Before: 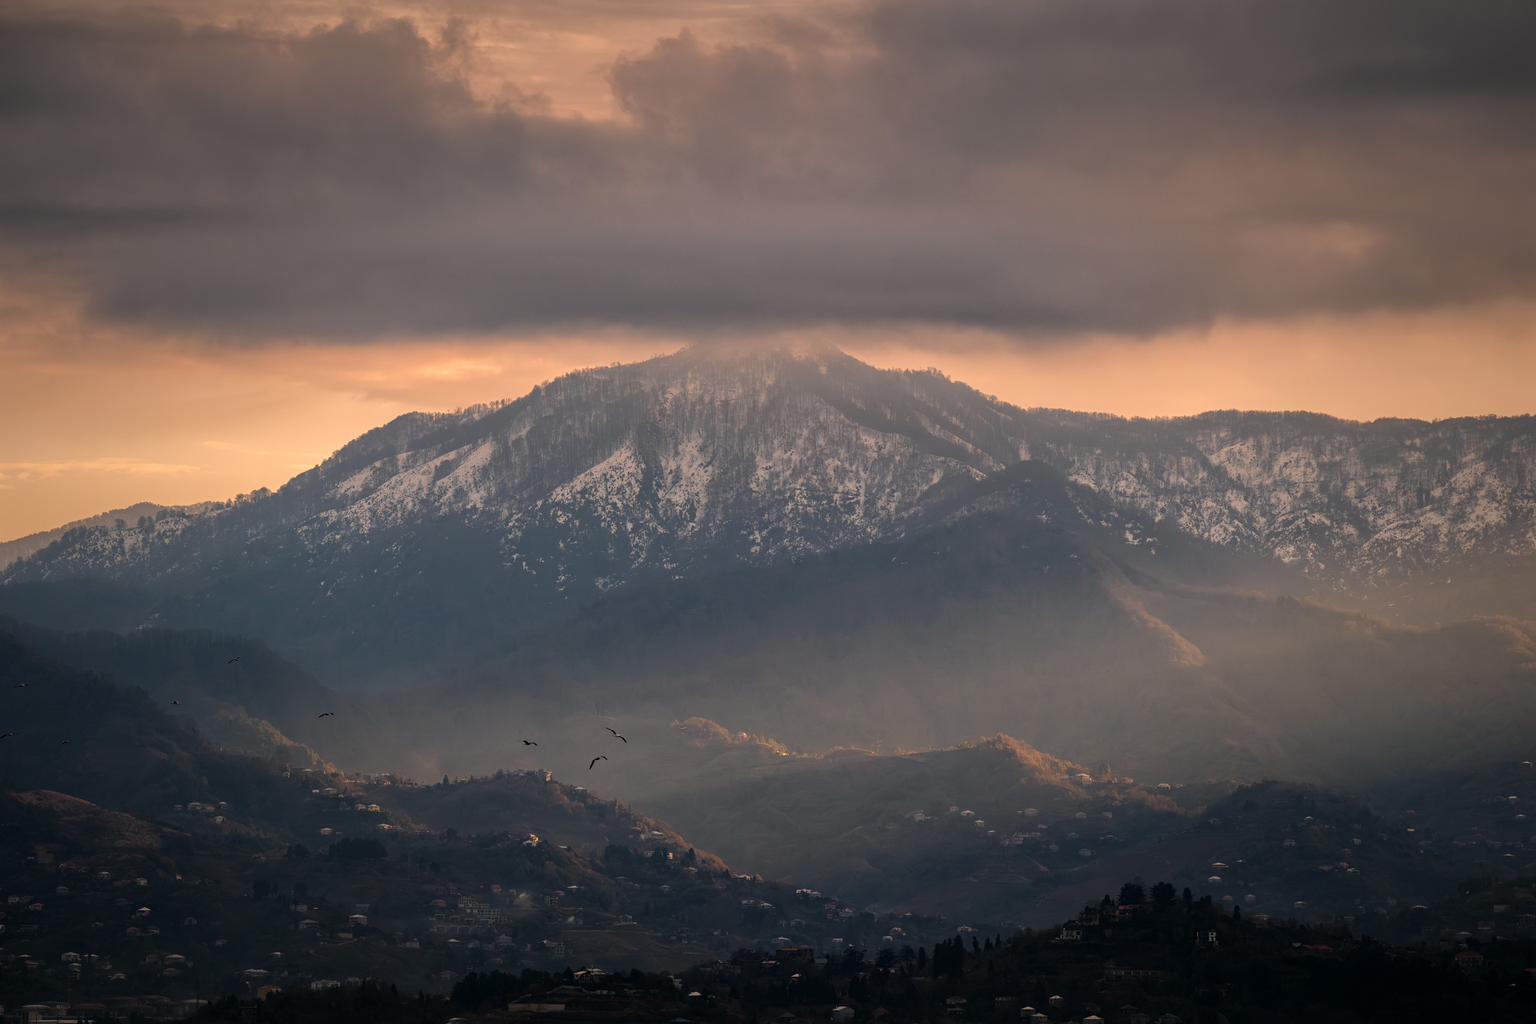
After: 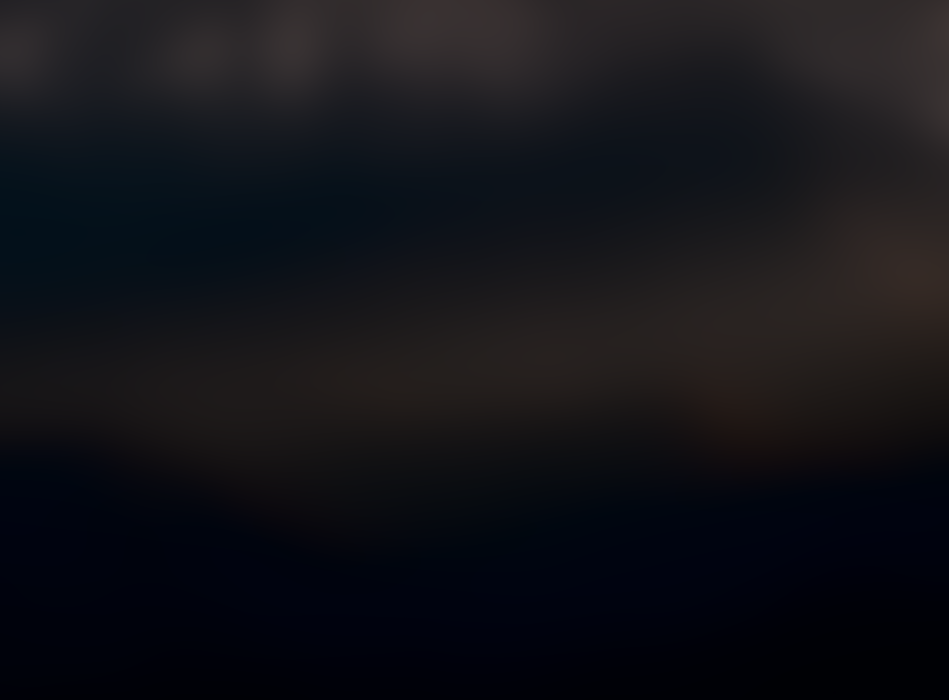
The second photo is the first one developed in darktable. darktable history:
crop: left 29.672%, top 41.786%, right 20.851%, bottom 3.487%
lowpass: radius 31.92, contrast 1.72, brightness -0.98, saturation 0.94
